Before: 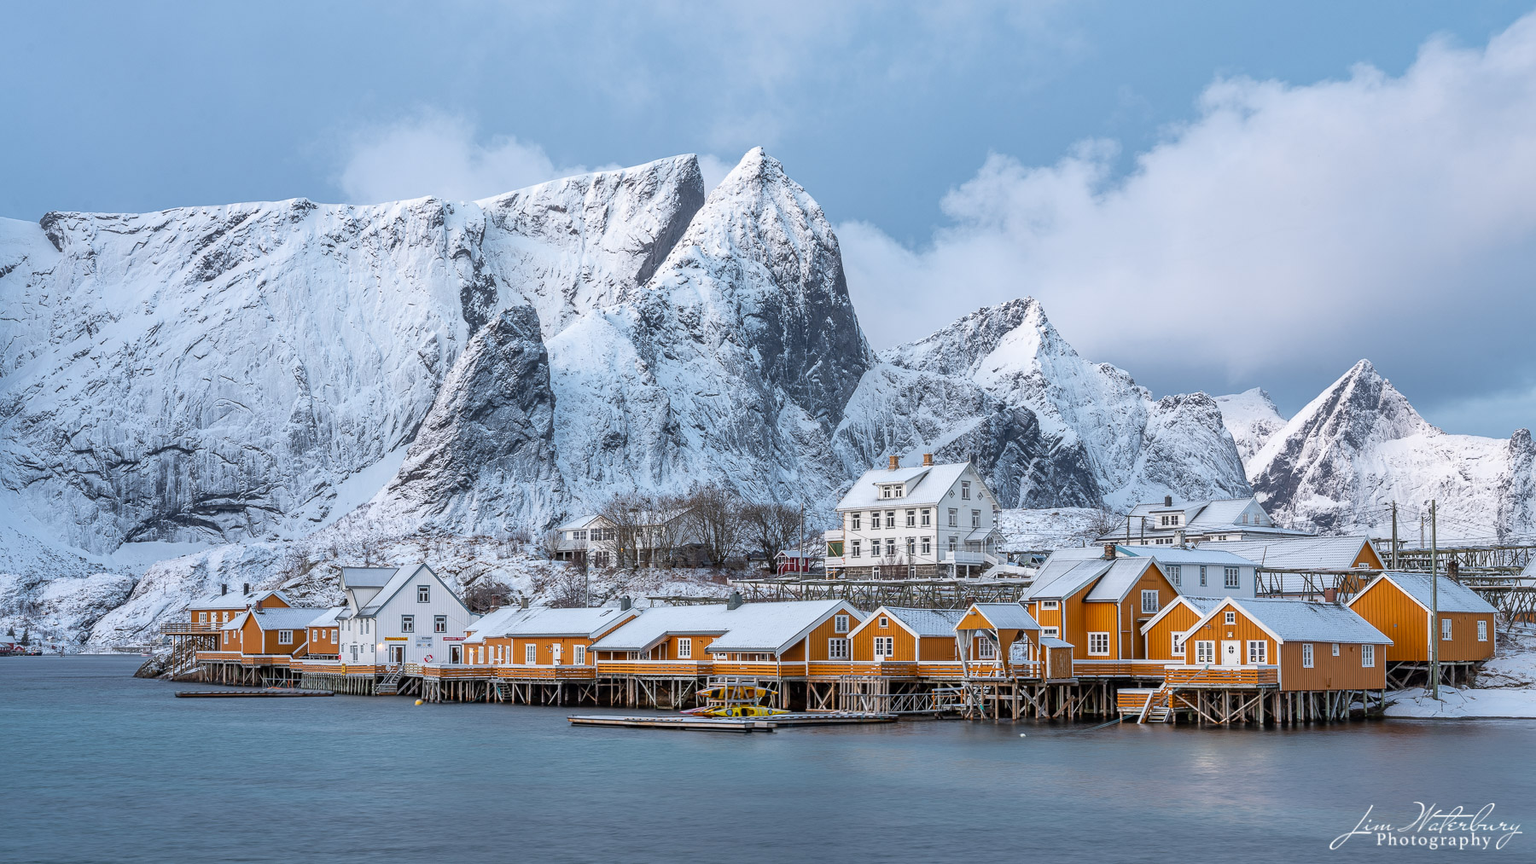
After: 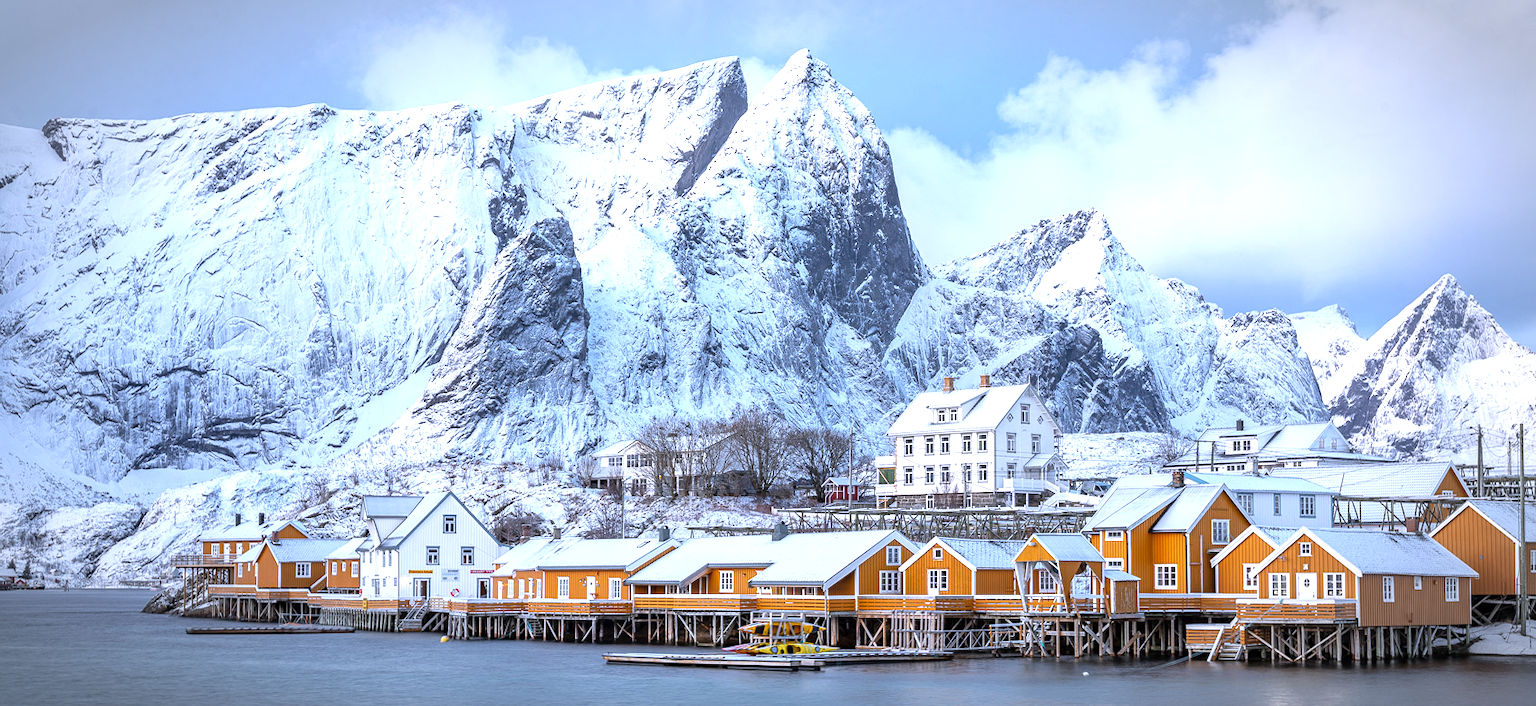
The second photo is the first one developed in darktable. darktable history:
exposure: exposure 0.74 EV, compensate highlight preservation false
vignetting: automatic ratio true
crop and rotate: angle 0.03°, top 11.643%, right 5.651%, bottom 11.189%
white balance: red 0.967, blue 1.119, emerald 0.756
